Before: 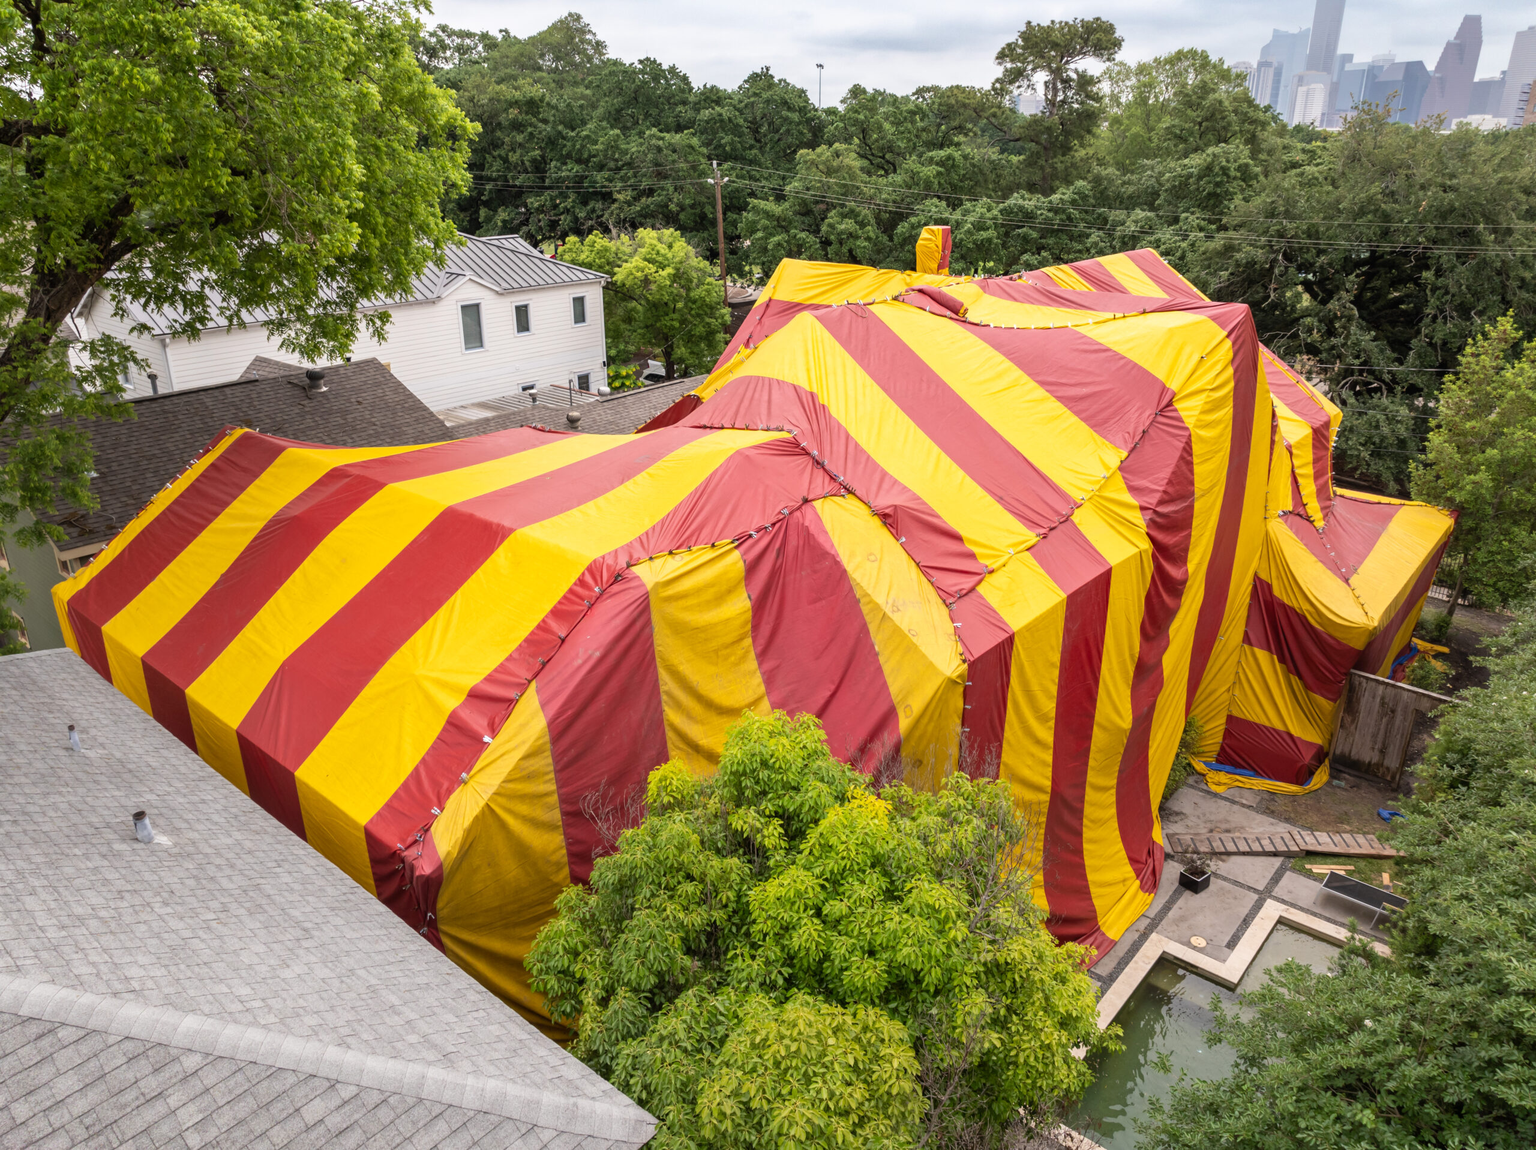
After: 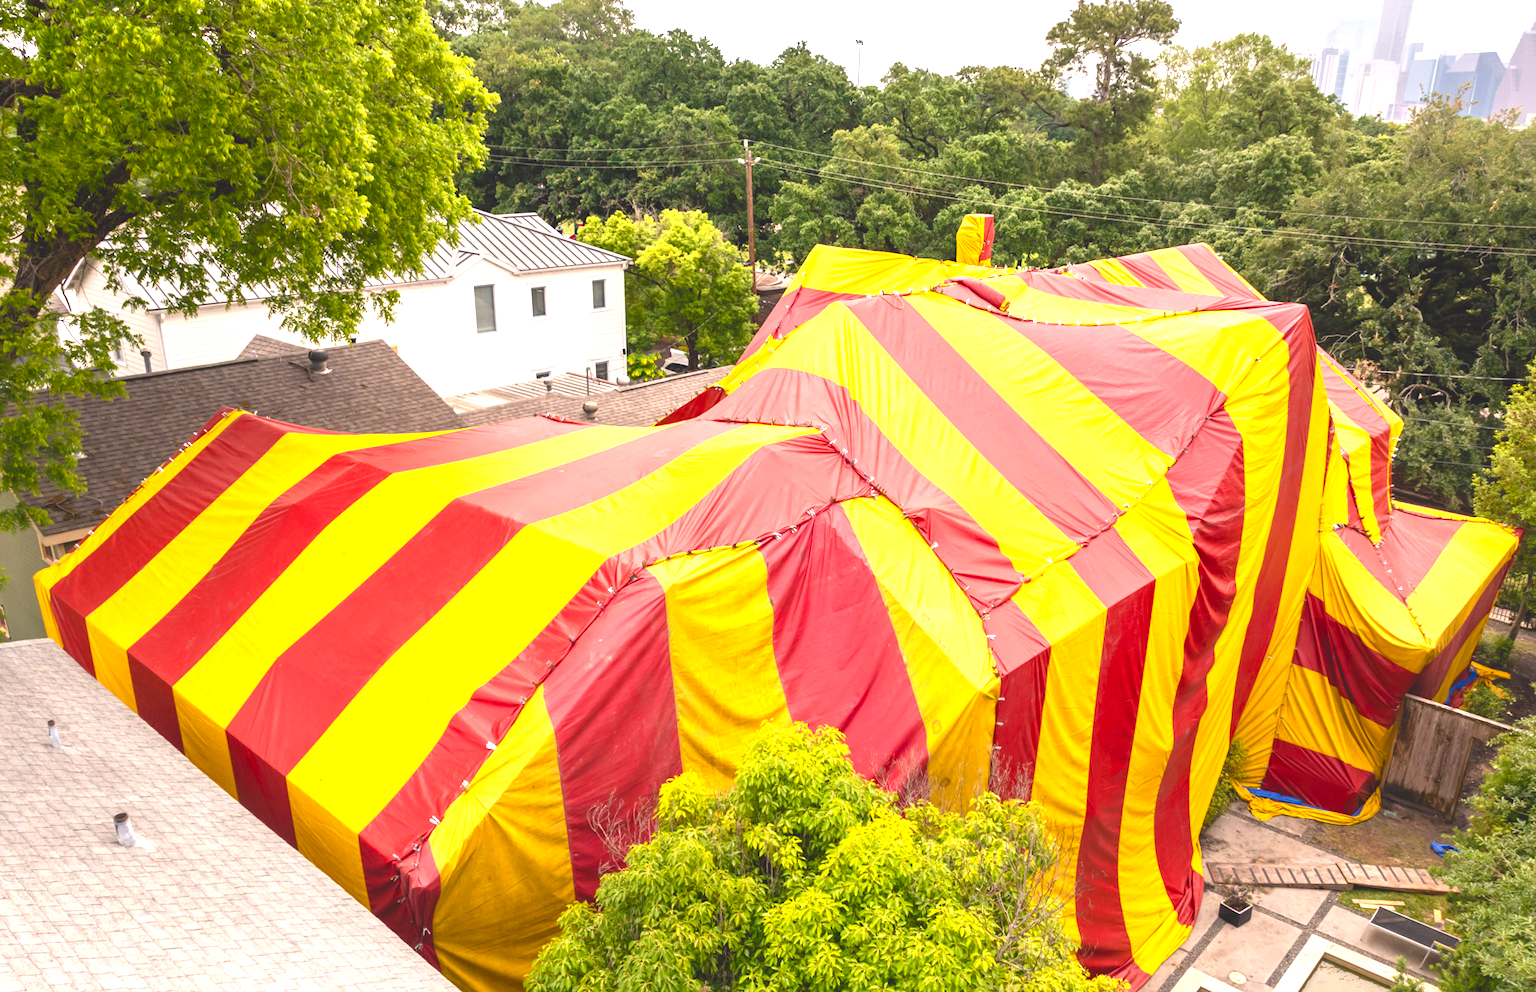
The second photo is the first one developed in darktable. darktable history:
crop and rotate: angle 0.2°, left 0.275%, right 3.127%, bottom 14.18%
rotate and perspective: rotation 1.57°, crop left 0.018, crop right 0.982, crop top 0.039, crop bottom 0.961
exposure: black level correction -0.005, exposure 1.002 EV, compensate highlight preservation false
color balance rgb: shadows lift › chroma 2%, shadows lift › hue 247.2°, power › chroma 0.3%, power › hue 25.2°, highlights gain › chroma 3%, highlights gain › hue 60°, global offset › luminance 0.75%, perceptual saturation grading › global saturation 20%, perceptual saturation grading › highlights -20%, perceptual saturation grading › shadows 30%, global vibrance 20%
